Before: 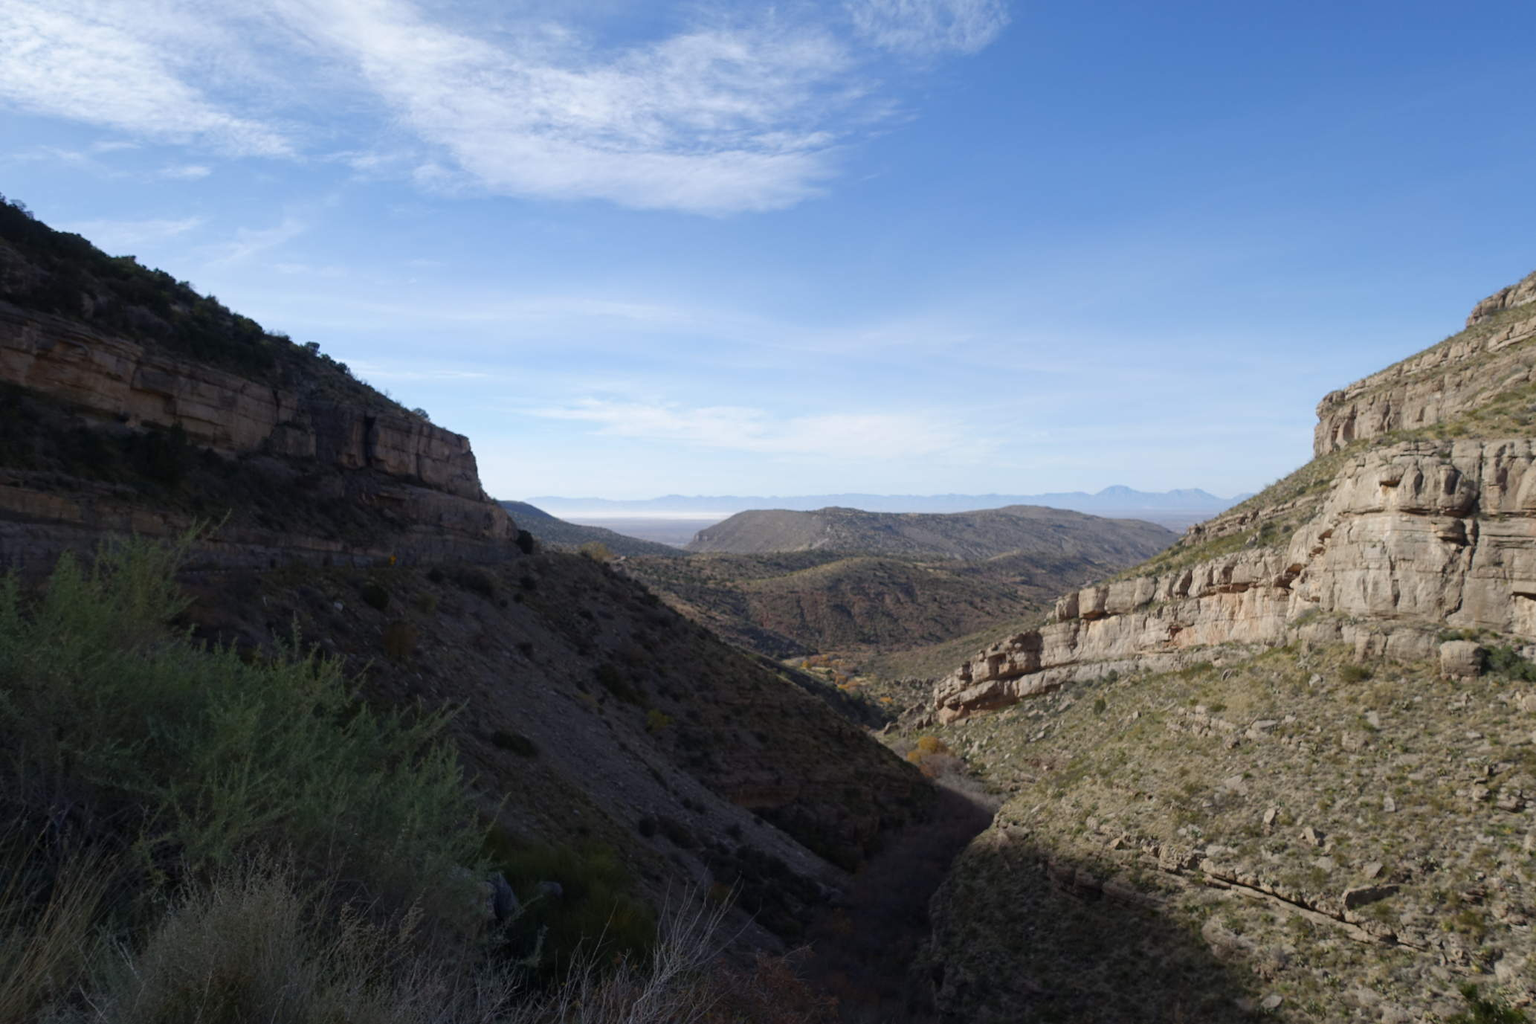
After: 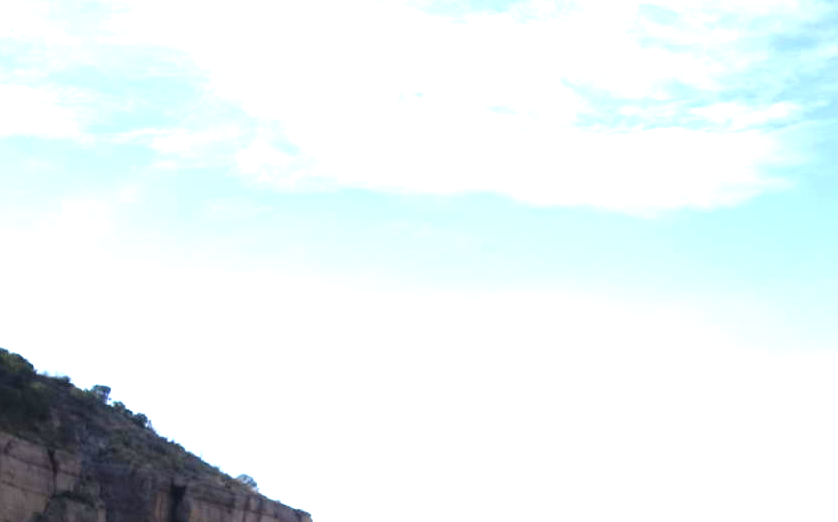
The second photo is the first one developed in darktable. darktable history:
crop: left 15.452%, top 5.459%, right 43.956%, bottom 56.62%
exposure: black level correction 0, exposure 1.45 EV, compensate exposure bias true, compensate highlight preservation false
